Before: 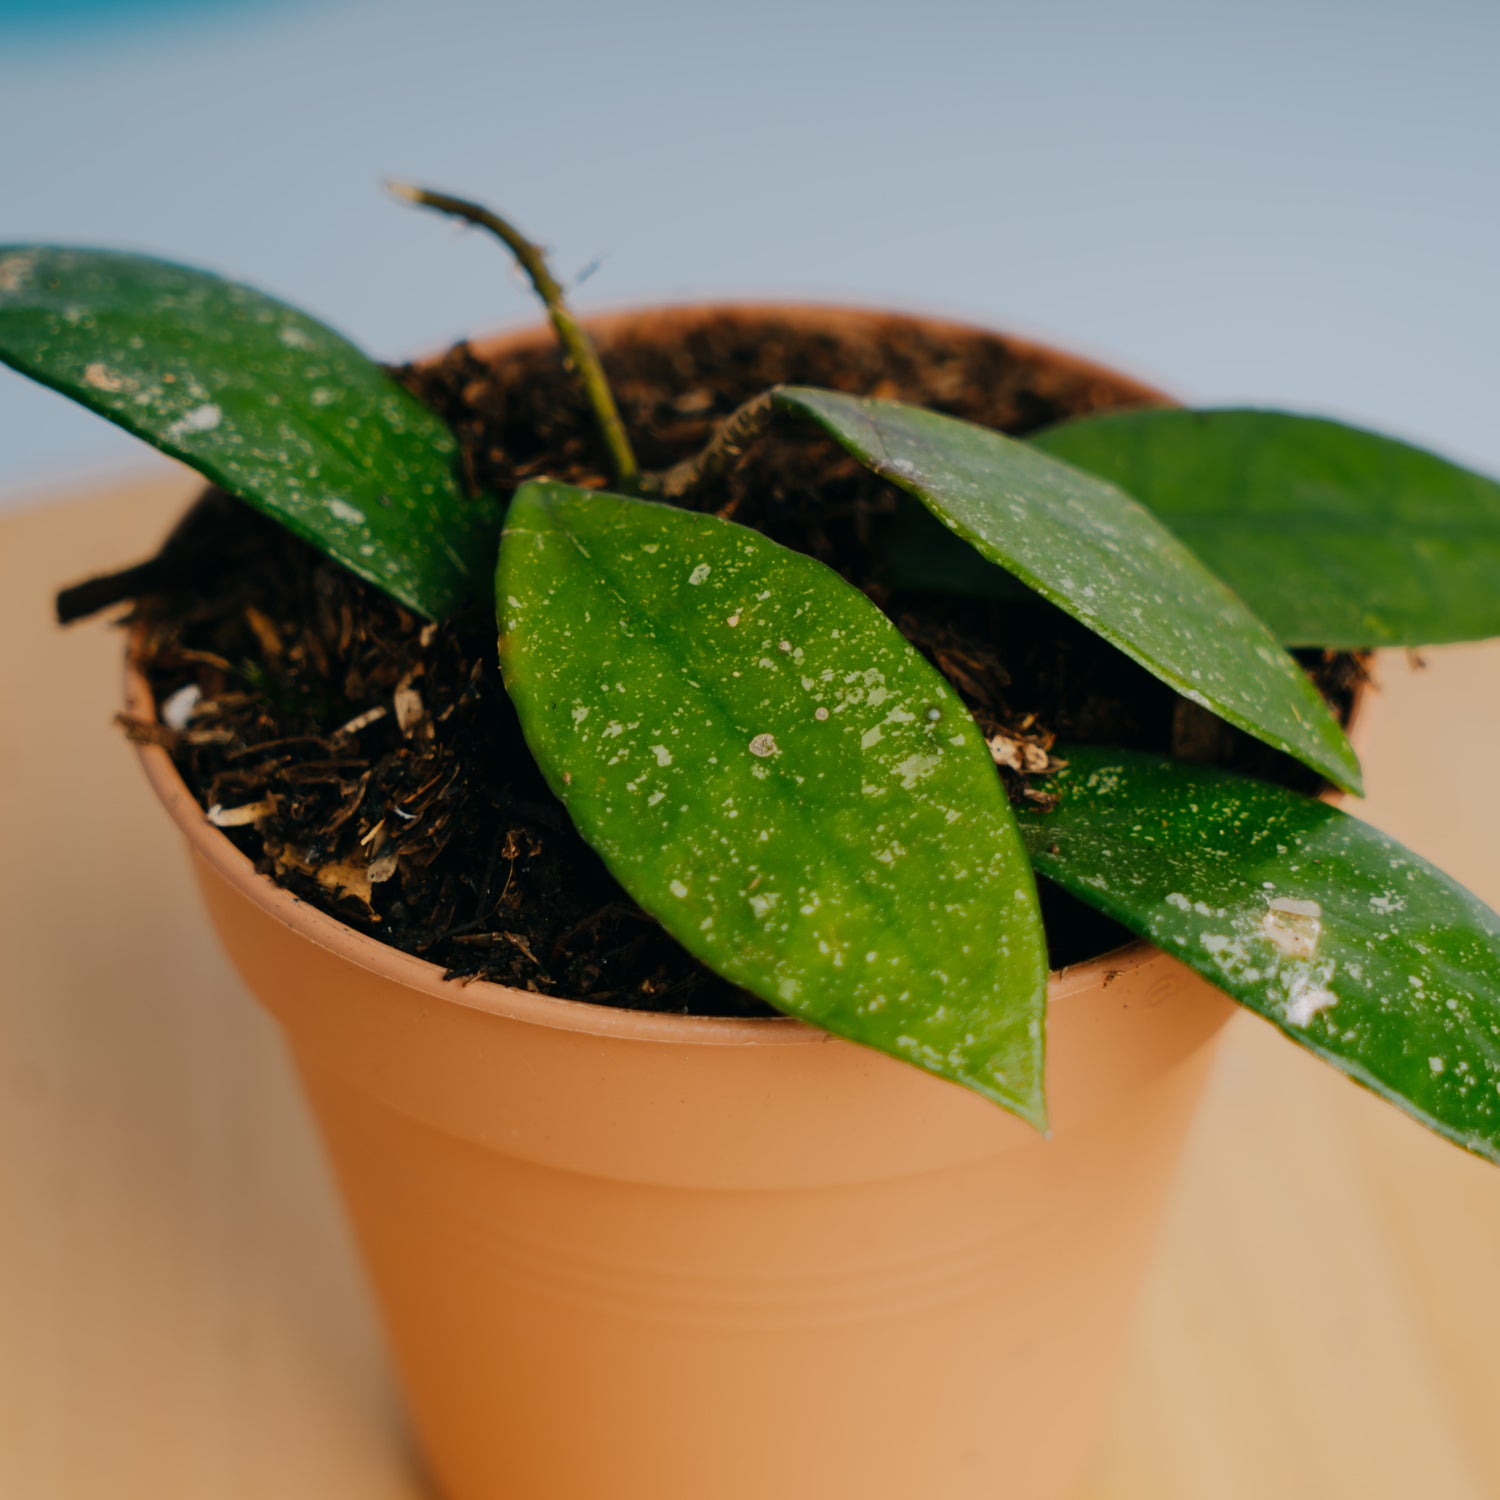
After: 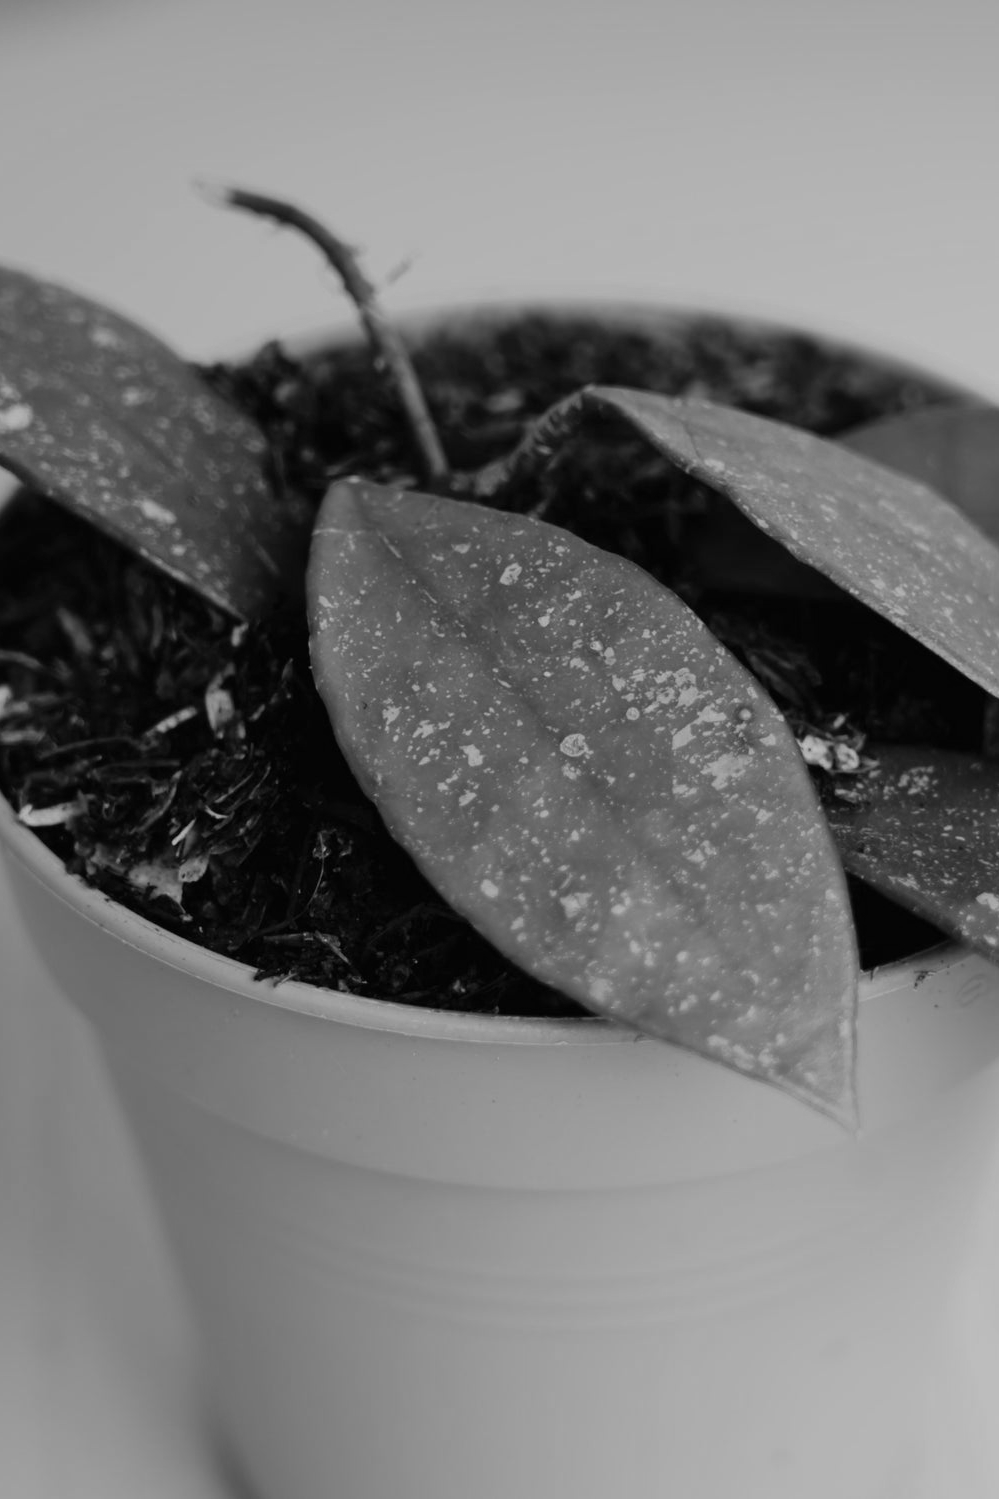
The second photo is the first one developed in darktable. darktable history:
contrast brightness saturation: saturation -1
crop and rotate: left 12.648%, right 20.685%
